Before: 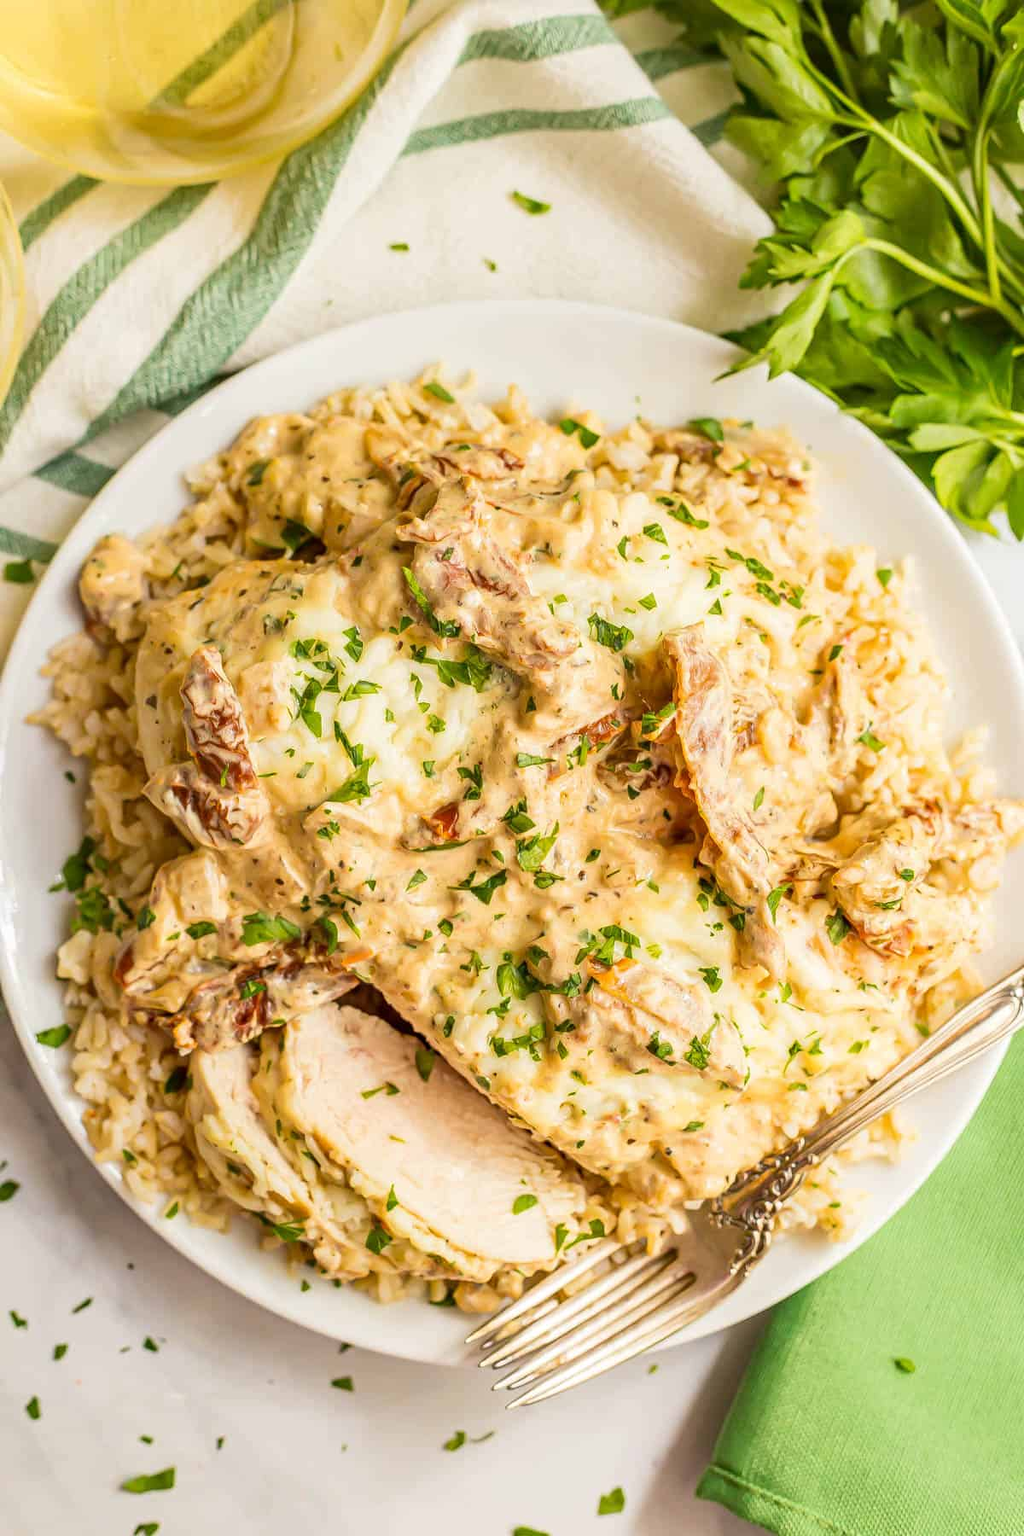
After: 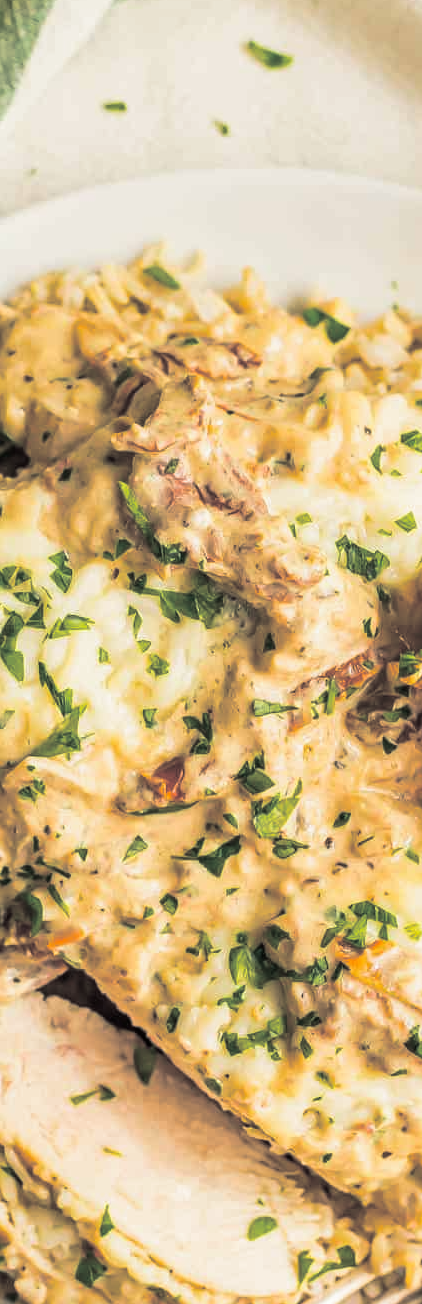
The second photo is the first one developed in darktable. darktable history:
split-toning: shadows › hue 201.6°, shadows › saturation 0.16, highlights › hue 50.4°, highlights › saturation 0.2, balance -49.9
crop and rotate: left 29.476%, top 10.214%, right 35.32%, bottom 17.333%
